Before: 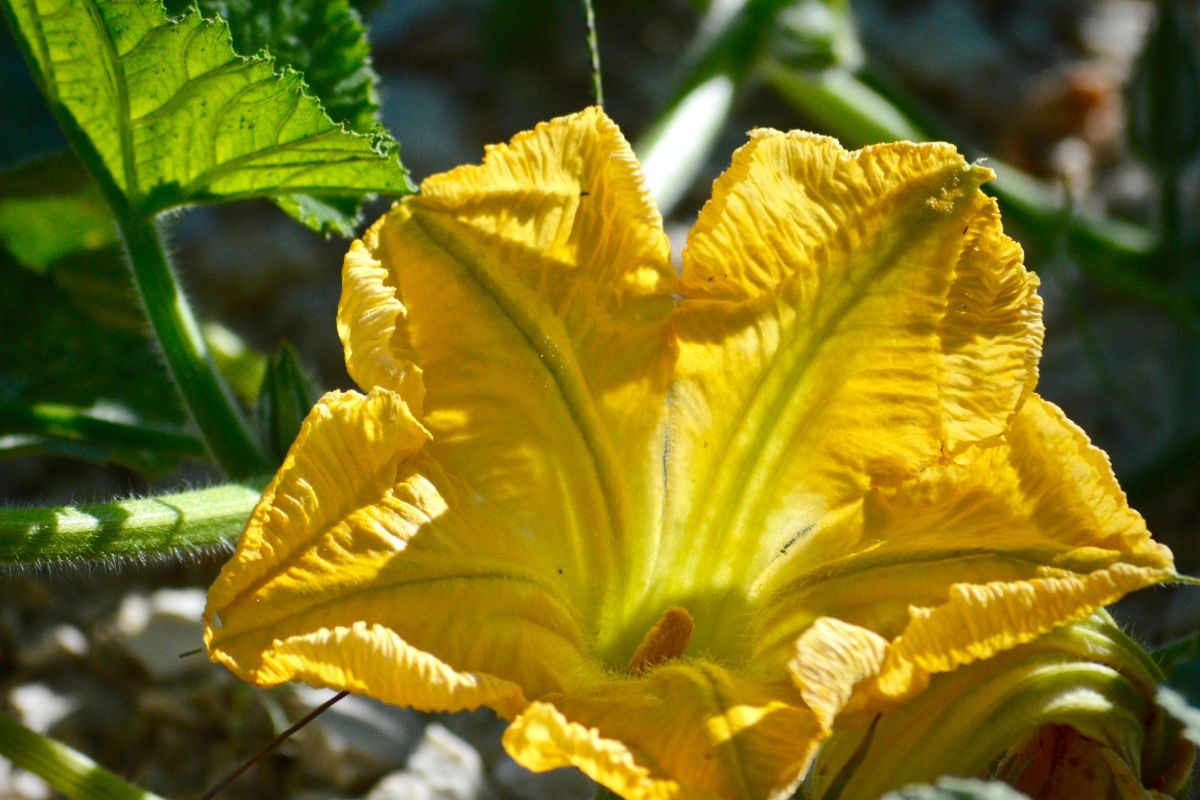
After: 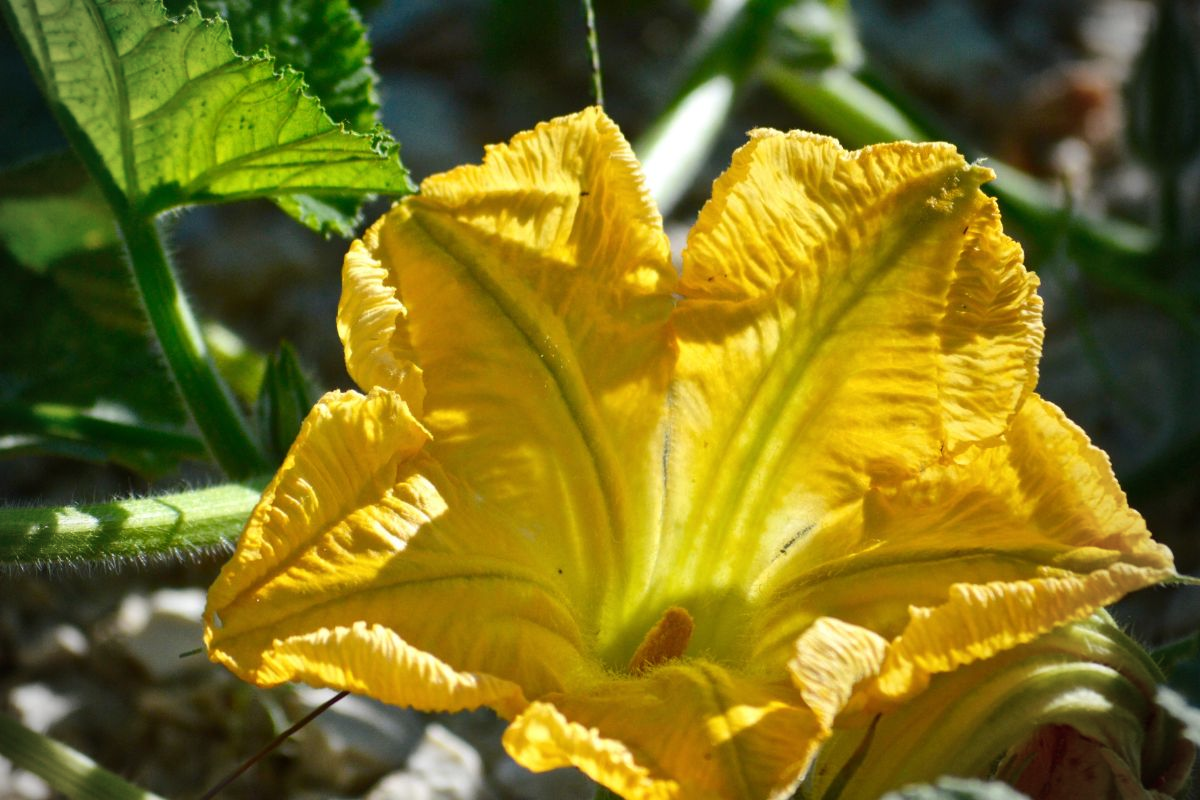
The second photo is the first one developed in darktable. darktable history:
vignetting: brightness -0.28
exposure: compensate highlight preservation false
color calibration: illuminant same as pipeline (D50), adaptation XYZ, x 0.346, y 0.357, temperature 5023.71 K
